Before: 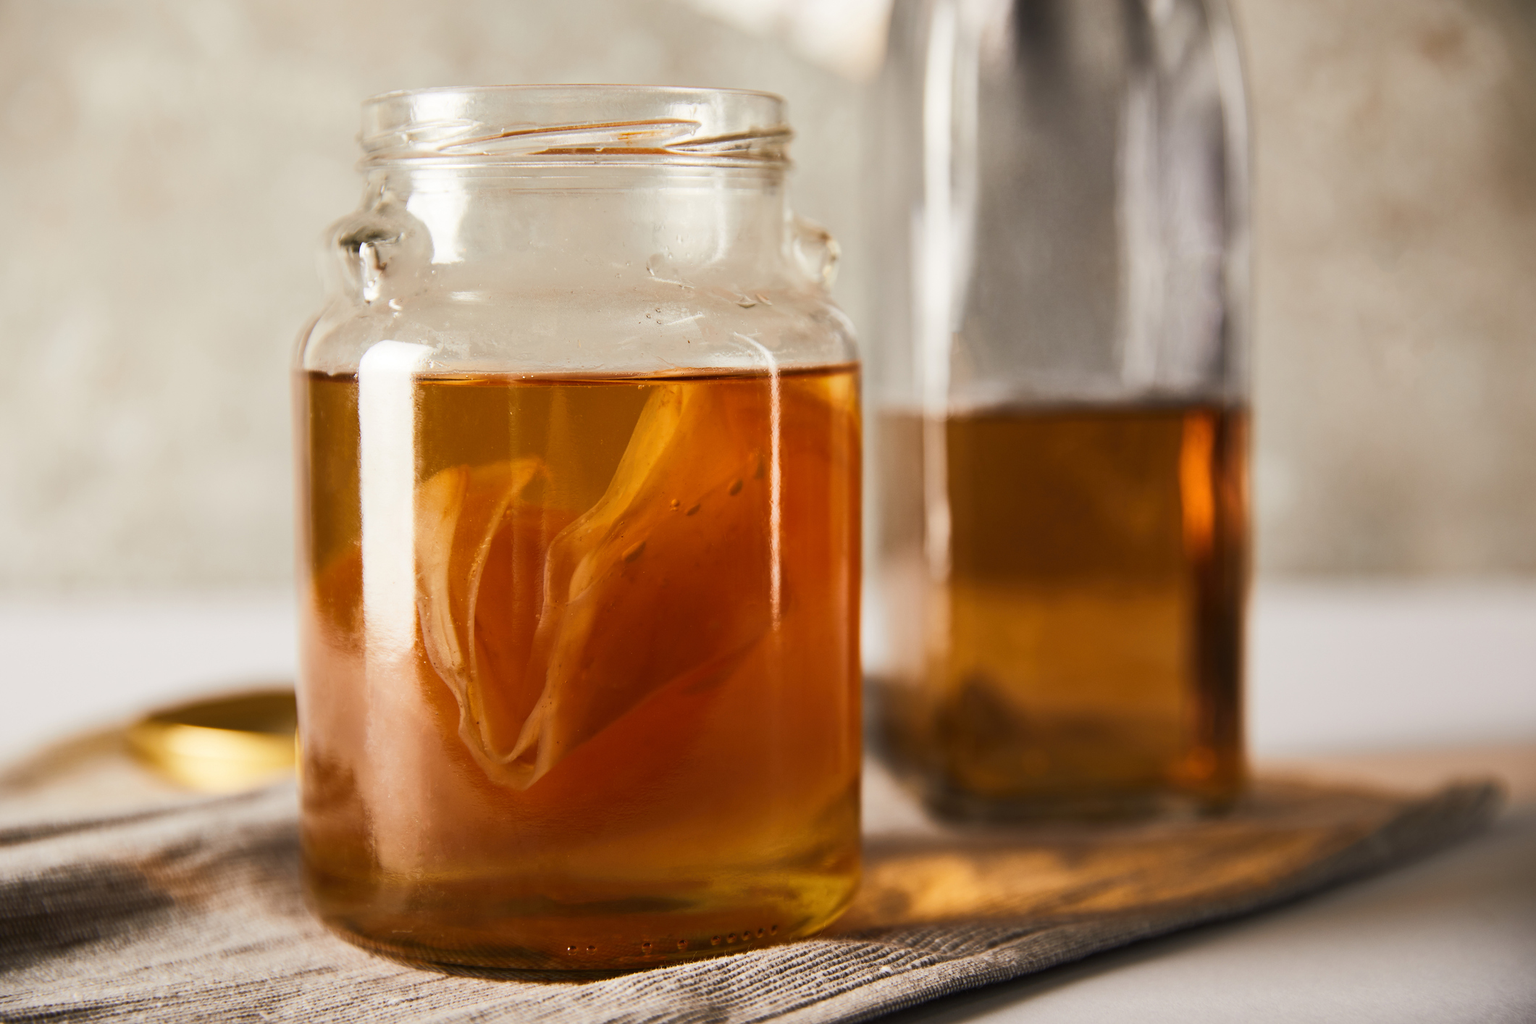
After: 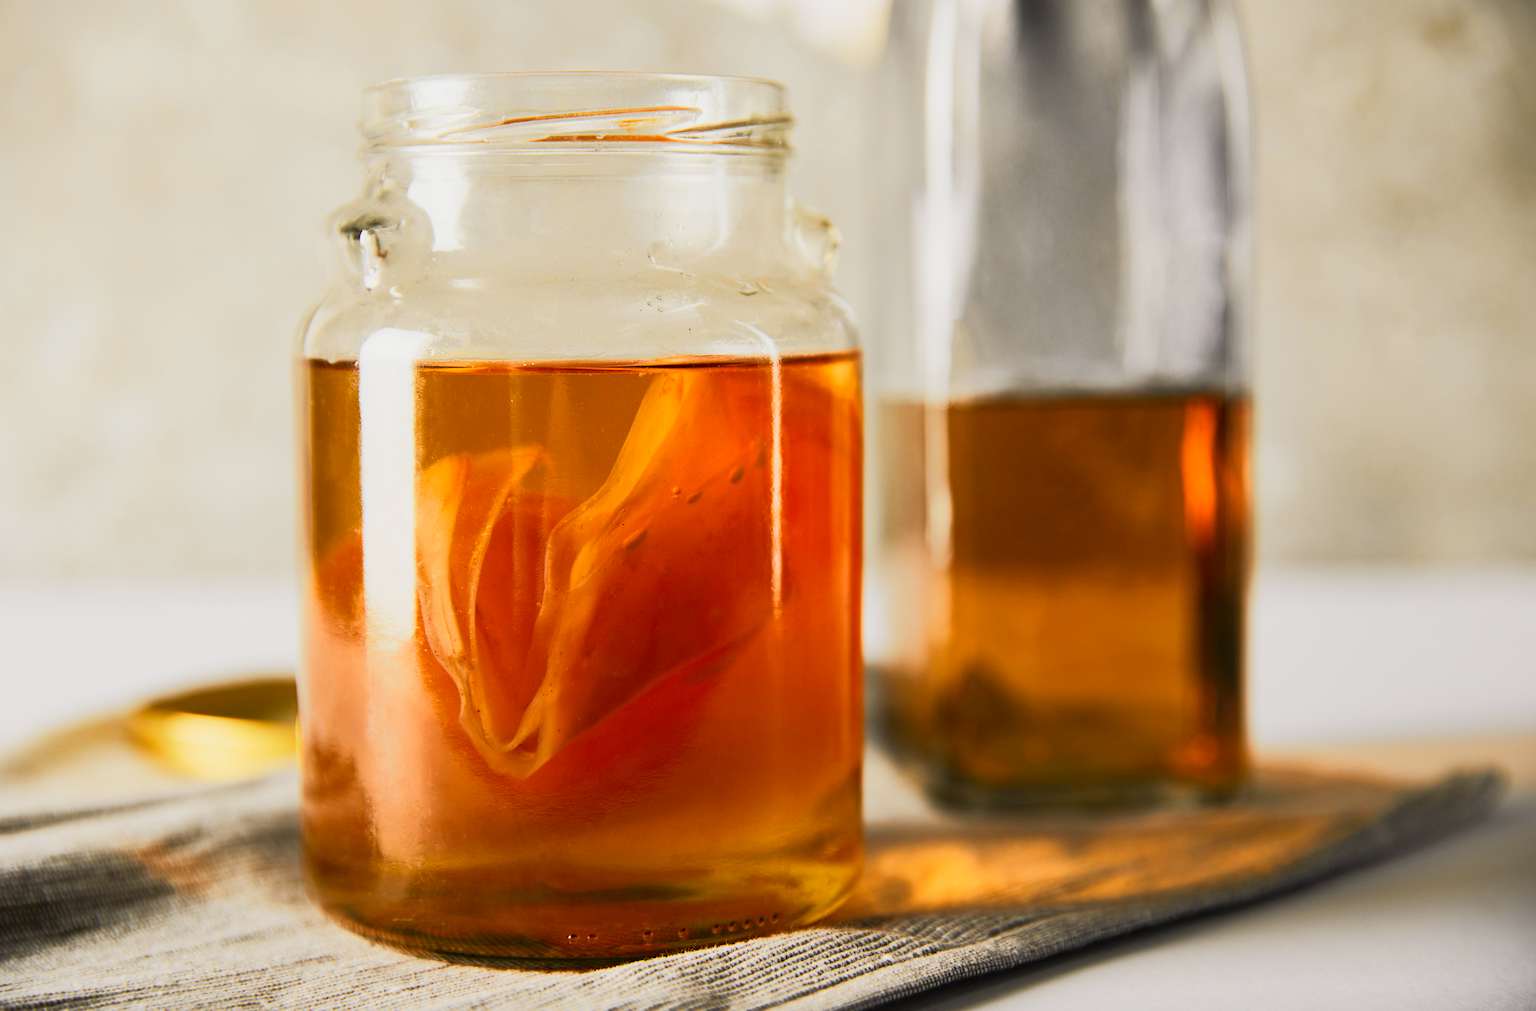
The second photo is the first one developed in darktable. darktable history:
color zones: curves: ch1 [(0.25, 0.5) (0.747, 0.71)]
crop: top 1.334%, right 0.12%
tone curve: curves: ch0 [(0, 0.005) (0.103, 0.097) (0.18, 0.207) (0.384, 0.465) (0.491, 0.585) (0.629, 0.726) (0.84, 0.866) (1, 0.947)]; ch1 [(0, 0) (0.172, 0.123) (0.324, 0.253) (0.396, 0.388) (0.478, 0.461) (0.499, 0.497) (0.532, 0.515) (0.57, 0.584) (0.635, 0.675) (0.805, 0.892) (1, 1)]; ch2 [(0, 0) (0.411, 0.424) (0.496, 0.501) (0.515, 0.507) (0.553, 0.562) (0.604, 0.642) (0.708, 0.768) (0.839, 0.916) (1, 1)], color space Lab, independent channels, preserve colors none
